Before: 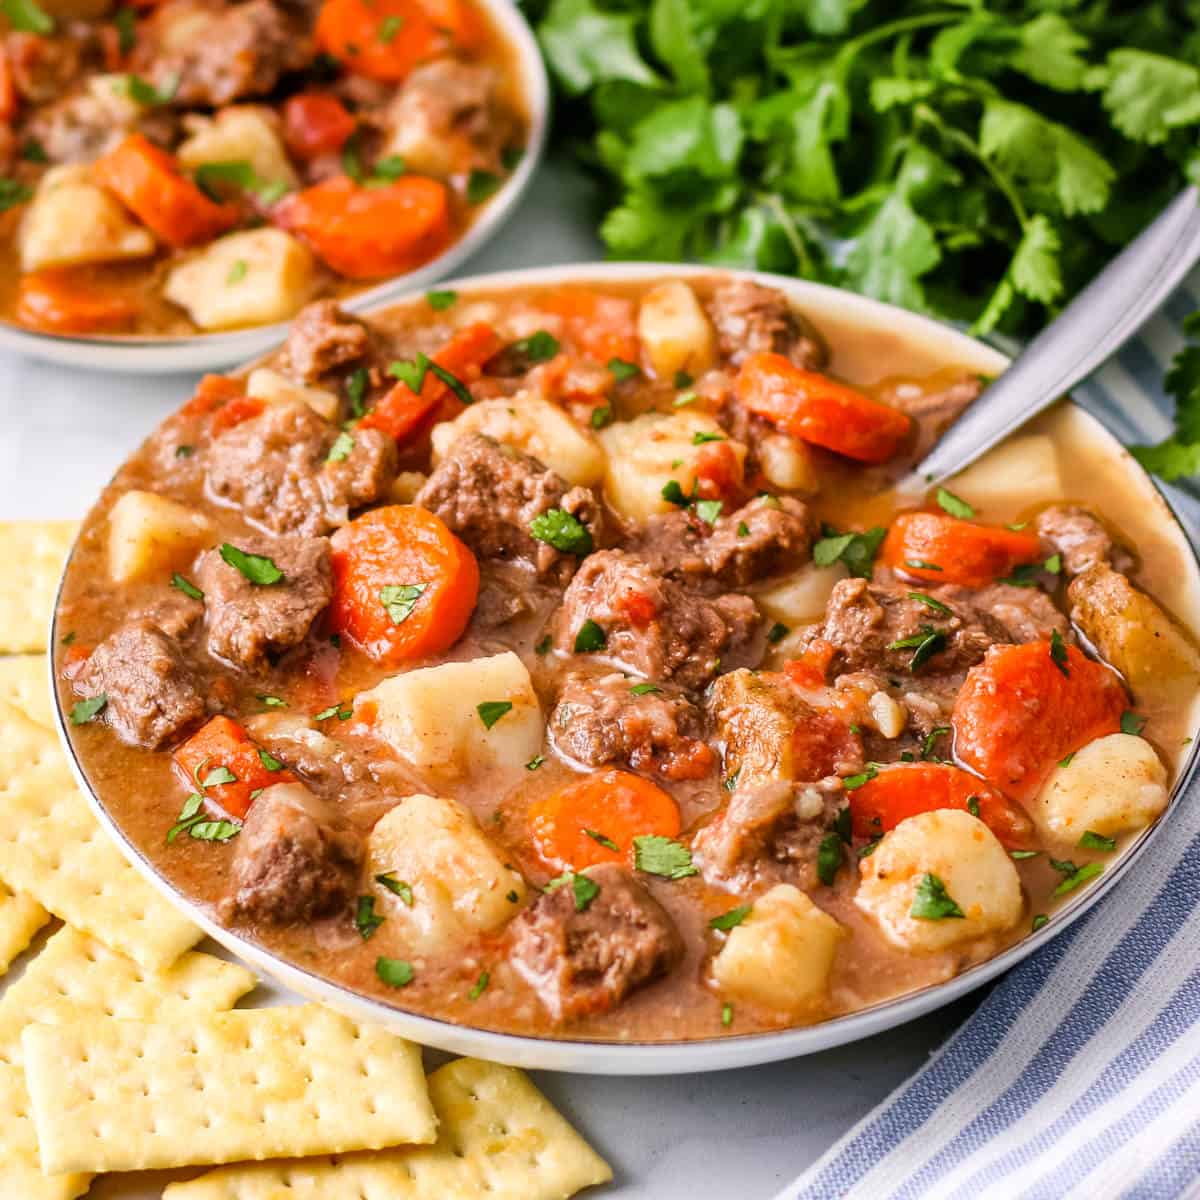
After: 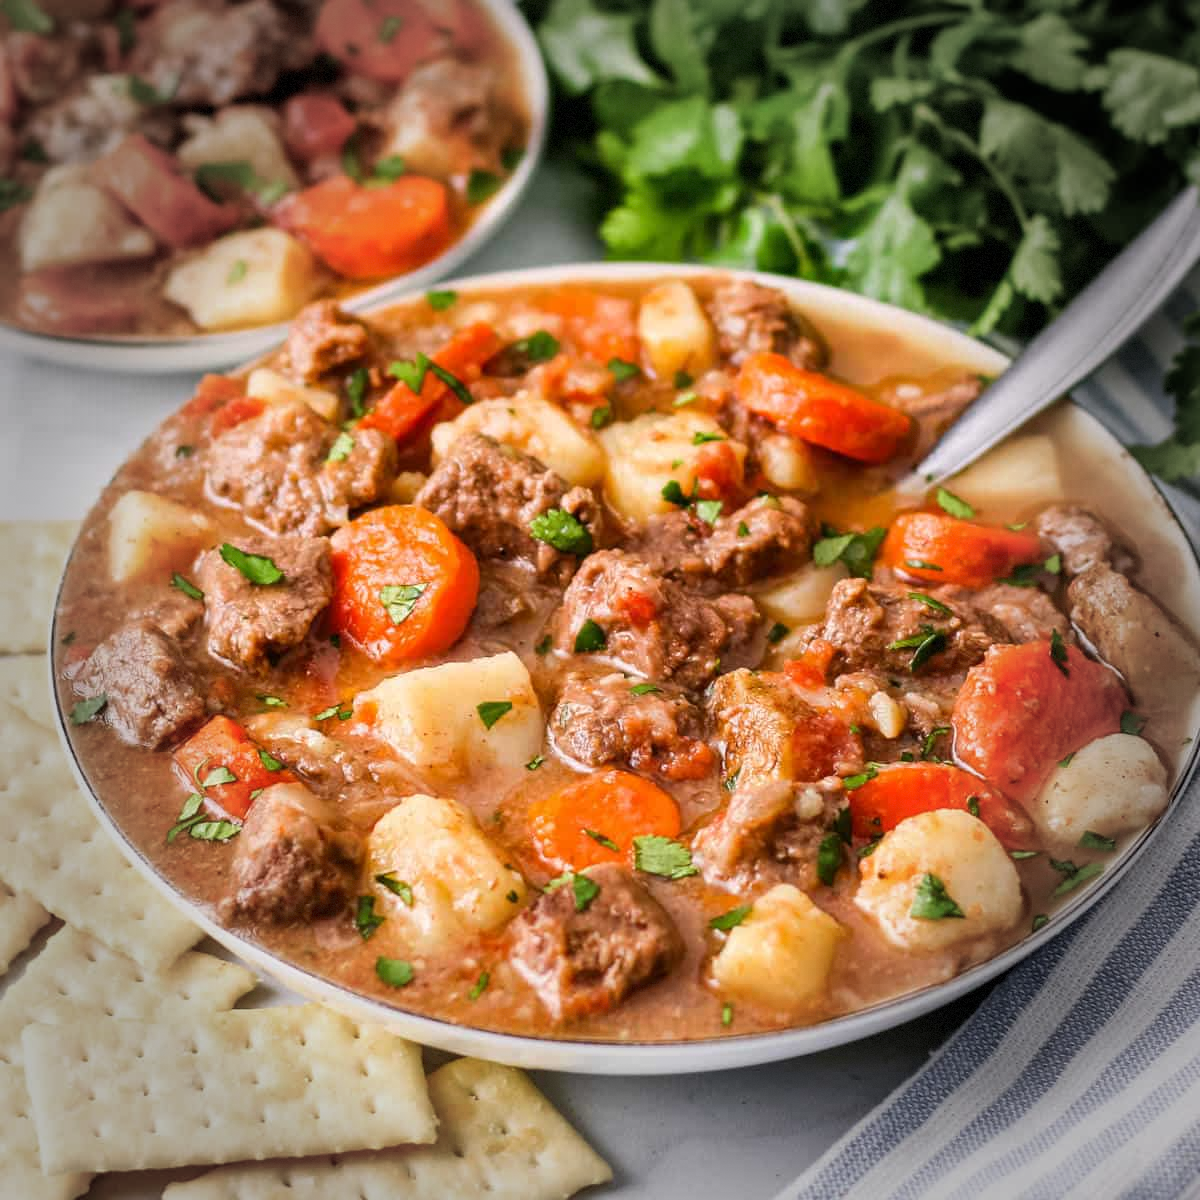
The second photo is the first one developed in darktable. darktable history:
vignetting: fall-off start 64.36%, width/height ratio 0.877, dithering 8-bit output
